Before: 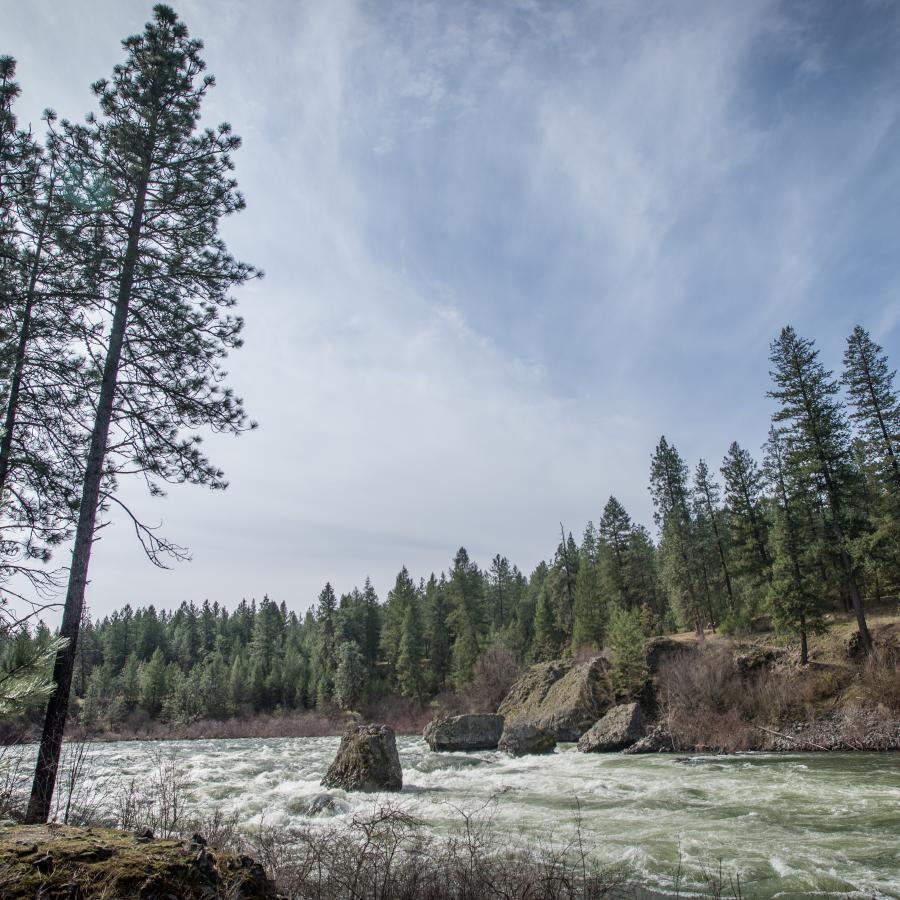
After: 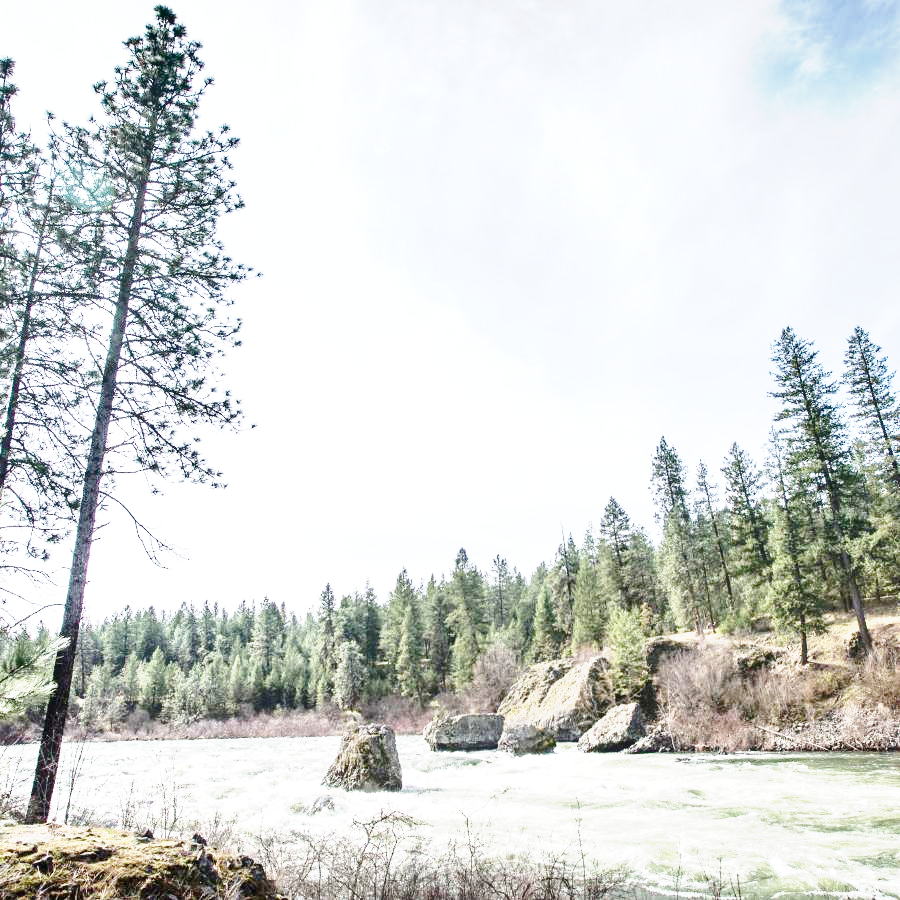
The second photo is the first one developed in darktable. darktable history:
base curve: curves: ch0 [(0, 0) (0.025, 0.046) (0.112, 0.277) (0.467, 0.74) (0.814, 0.929) (1, 0.942)], preserve colors none
contrast brightness saturation: contrast 0.071
shadows and highlights: soften with gaussian
exposure: black level correction 0, exposure 1.892 EV, compensate highlight preservation false
